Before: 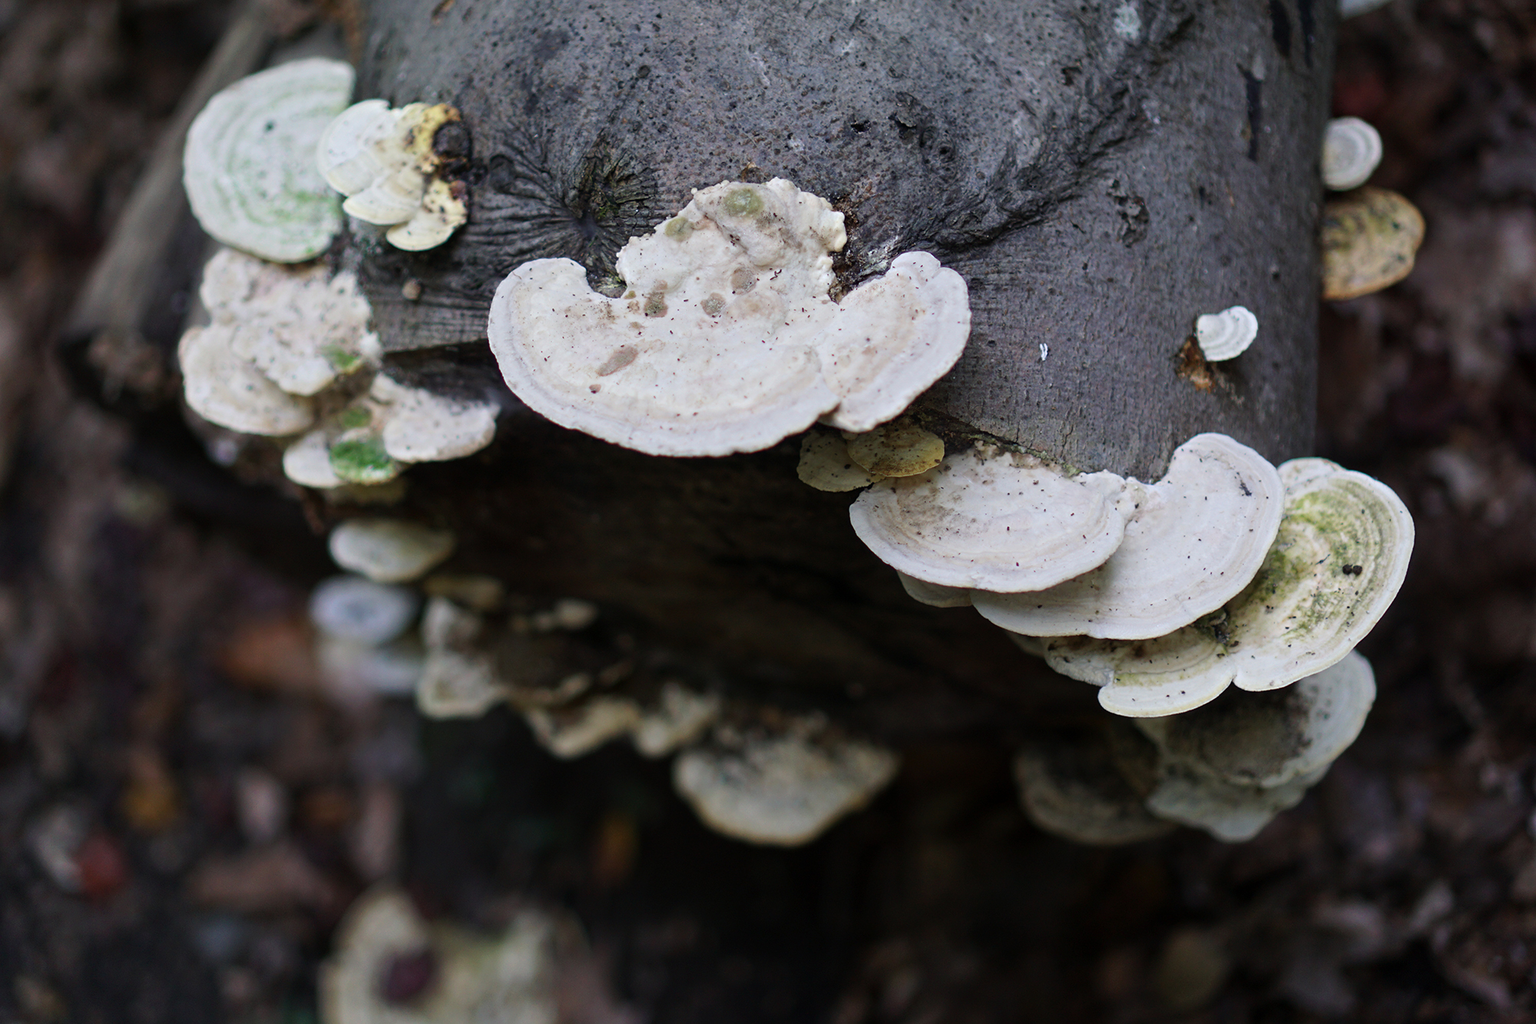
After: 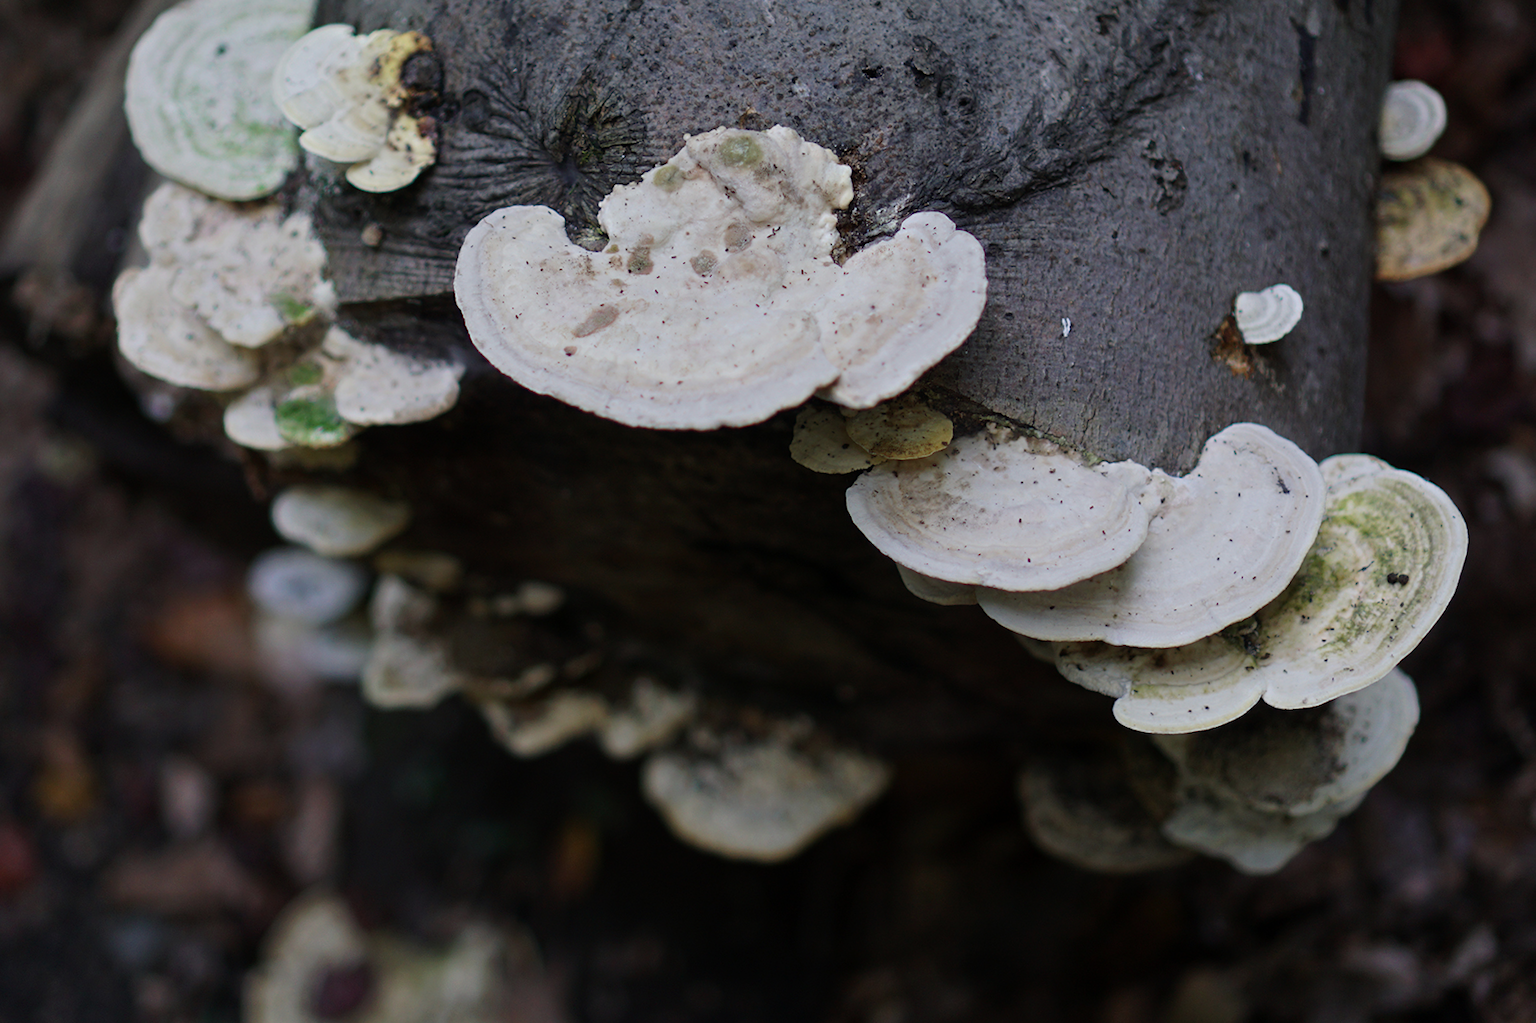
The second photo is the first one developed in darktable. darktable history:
crop and rotate: angle -1.96°, left 3.097%, top 4.154%, right 1.586%, bottom 0.529%
exposure: exposure -0.36 EV, compensate highlight preservation false
white balance: emerald 1
